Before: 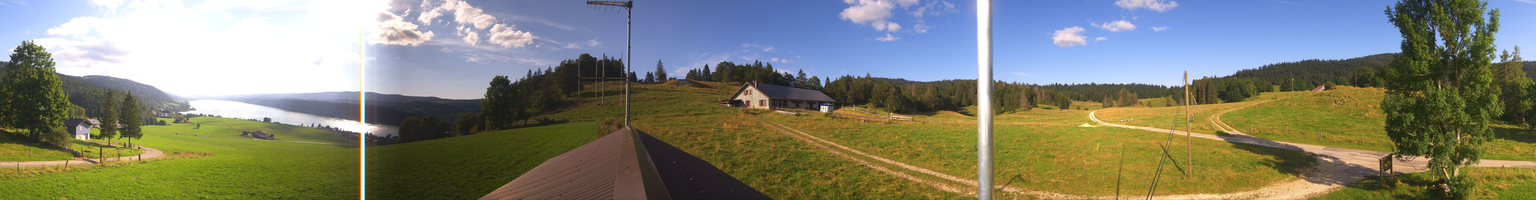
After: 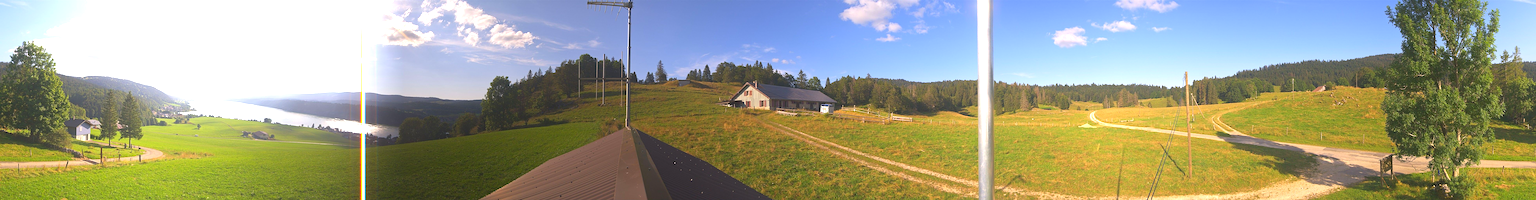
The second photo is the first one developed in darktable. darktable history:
local contrast: detail 69%
contrast equalizer: y [[0.5, 0.501, 0.532, 0.538, 0.54, 0.541], [0.5 ×6], [0.5 ×6], [0 ×6], [0 ×6]]
exposure: exposure 0.694 EV, compensate highlight preservation false
sharpen: on, module defaults
